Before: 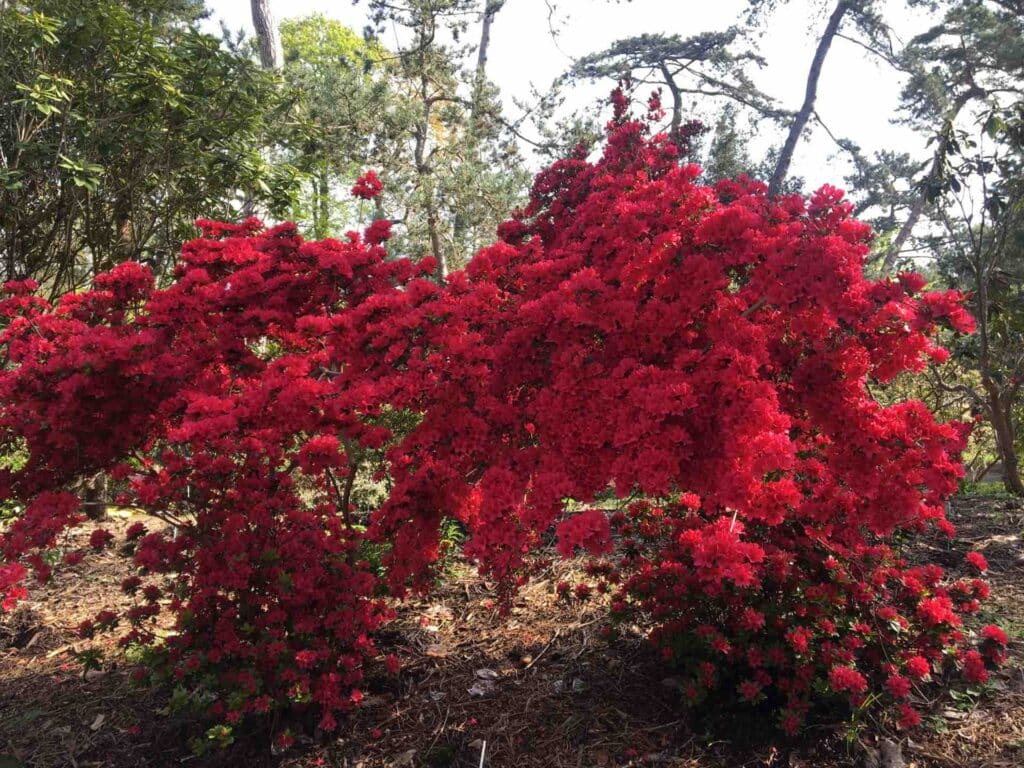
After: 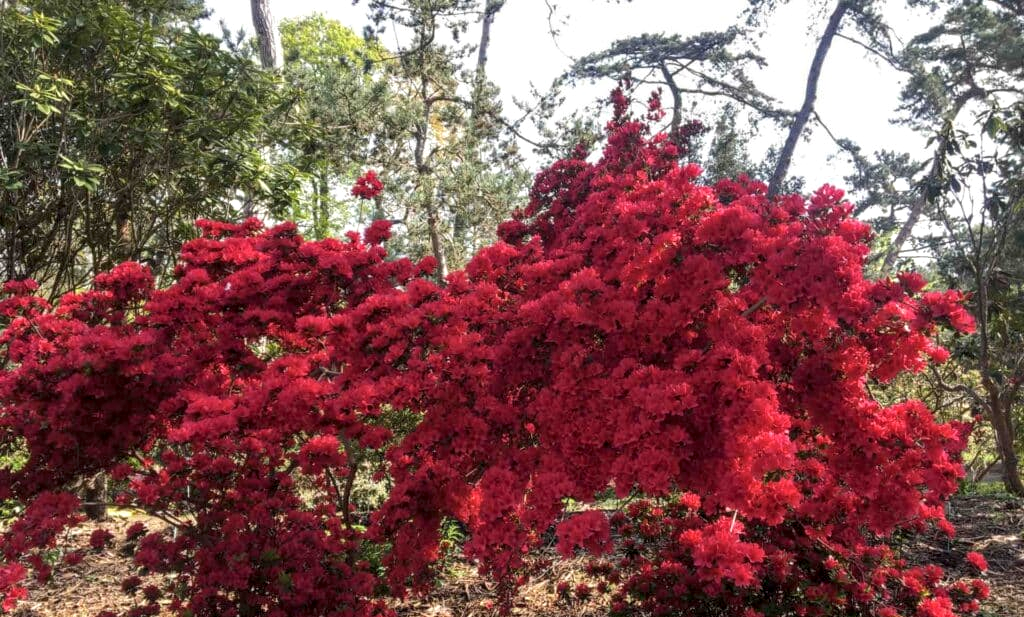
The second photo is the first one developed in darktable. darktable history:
crop: bottom 19.56%
local contrast: detail 130%
